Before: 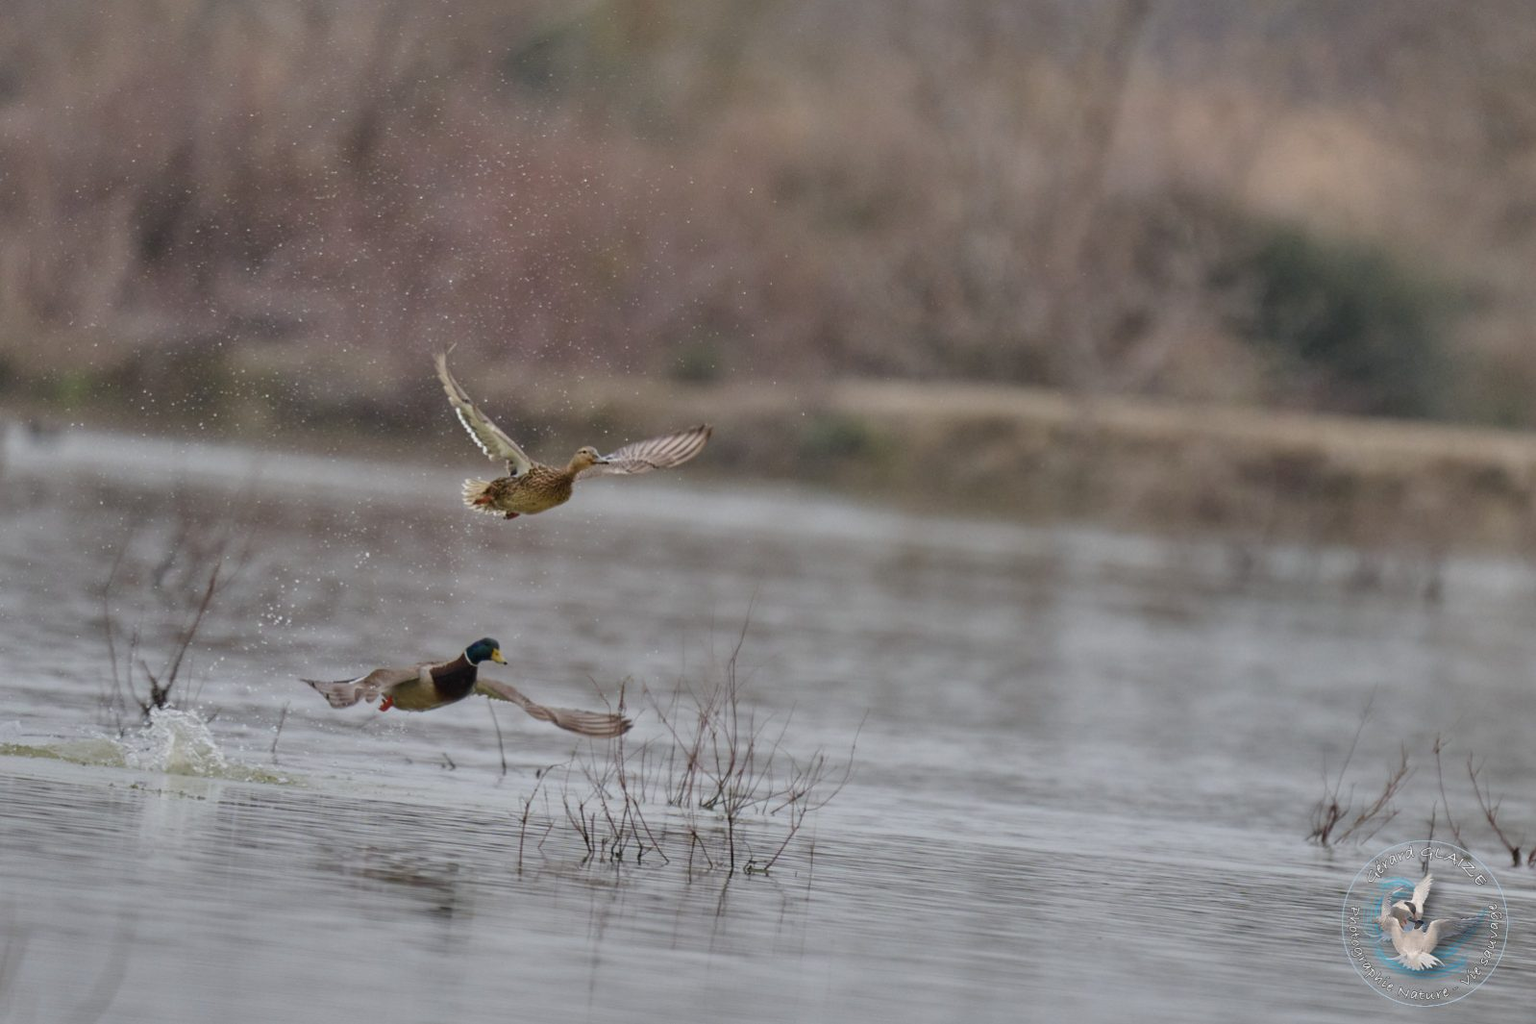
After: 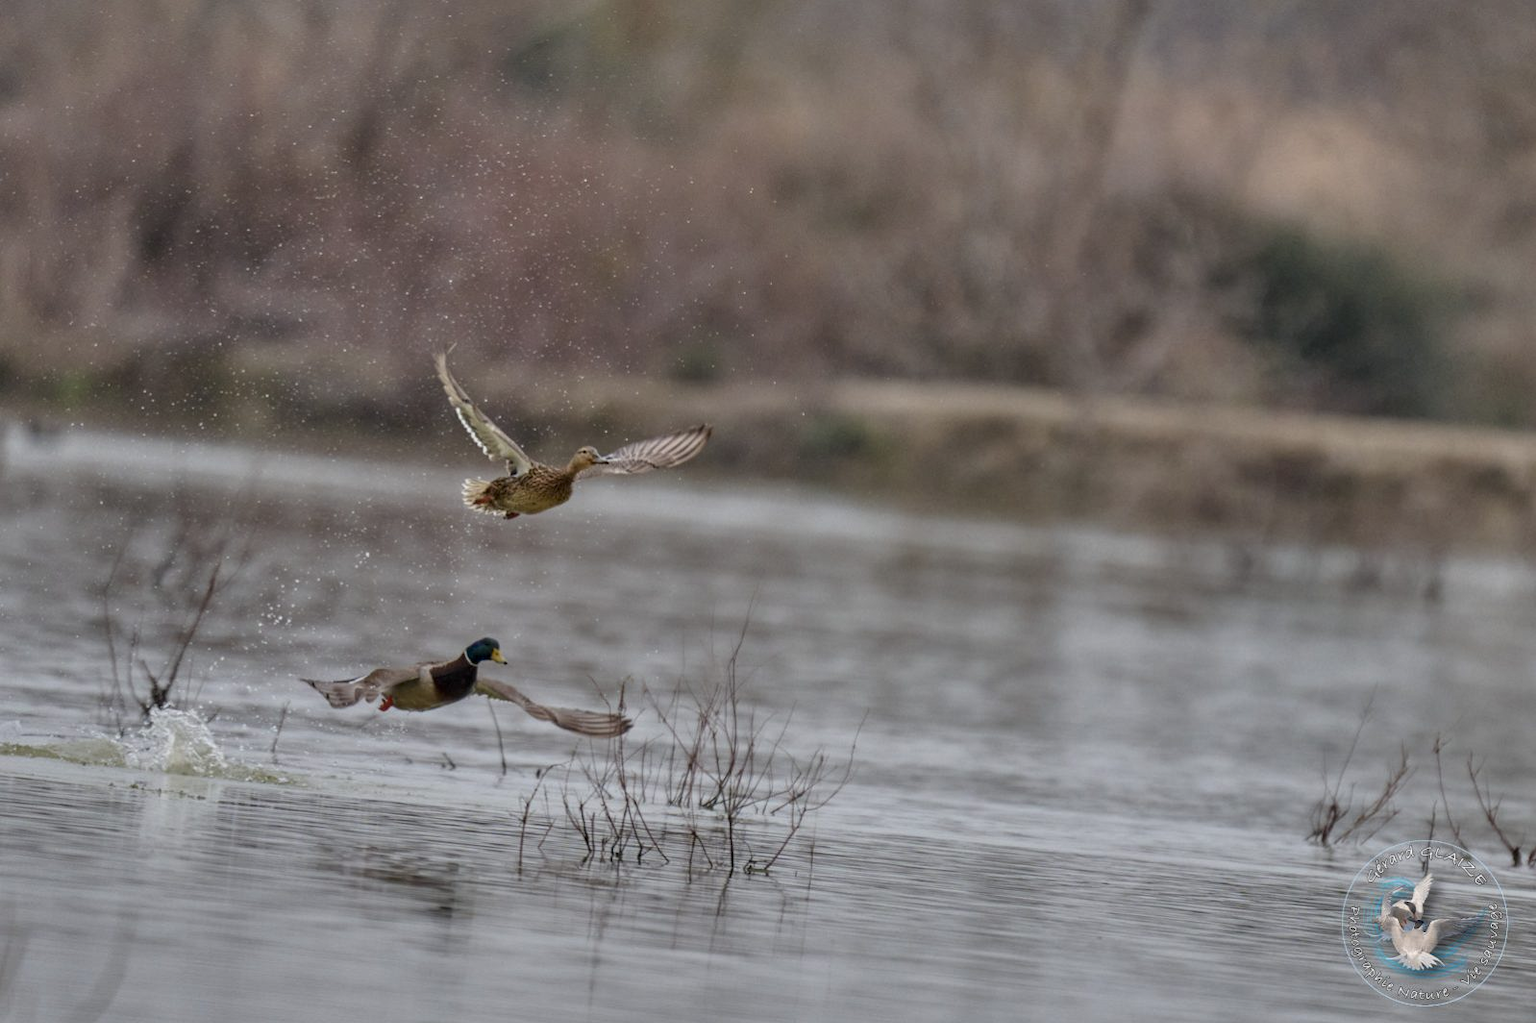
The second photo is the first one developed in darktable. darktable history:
base curve: curves: ch0 [(0, 0) (0.303, 0.277) (1, 1)]
color zones: curves: ch0 [(0.068, 0.464) (0.25, 0.5) (0.48, 0.508) (0.75, 0.536) (0.886, 0.476) (0.967, 0.456)]; ch1 [(0.066, 0.456) (0.25, 0.5) (0.616, 0.508) (0.746, 0.56) (0.934, 0.444)]
shadows and highlights: radius 125.46, shadows 30.51, highlights -30.51, low approximation 0.01, soften with gaussian
local contrast: on, module defaults
